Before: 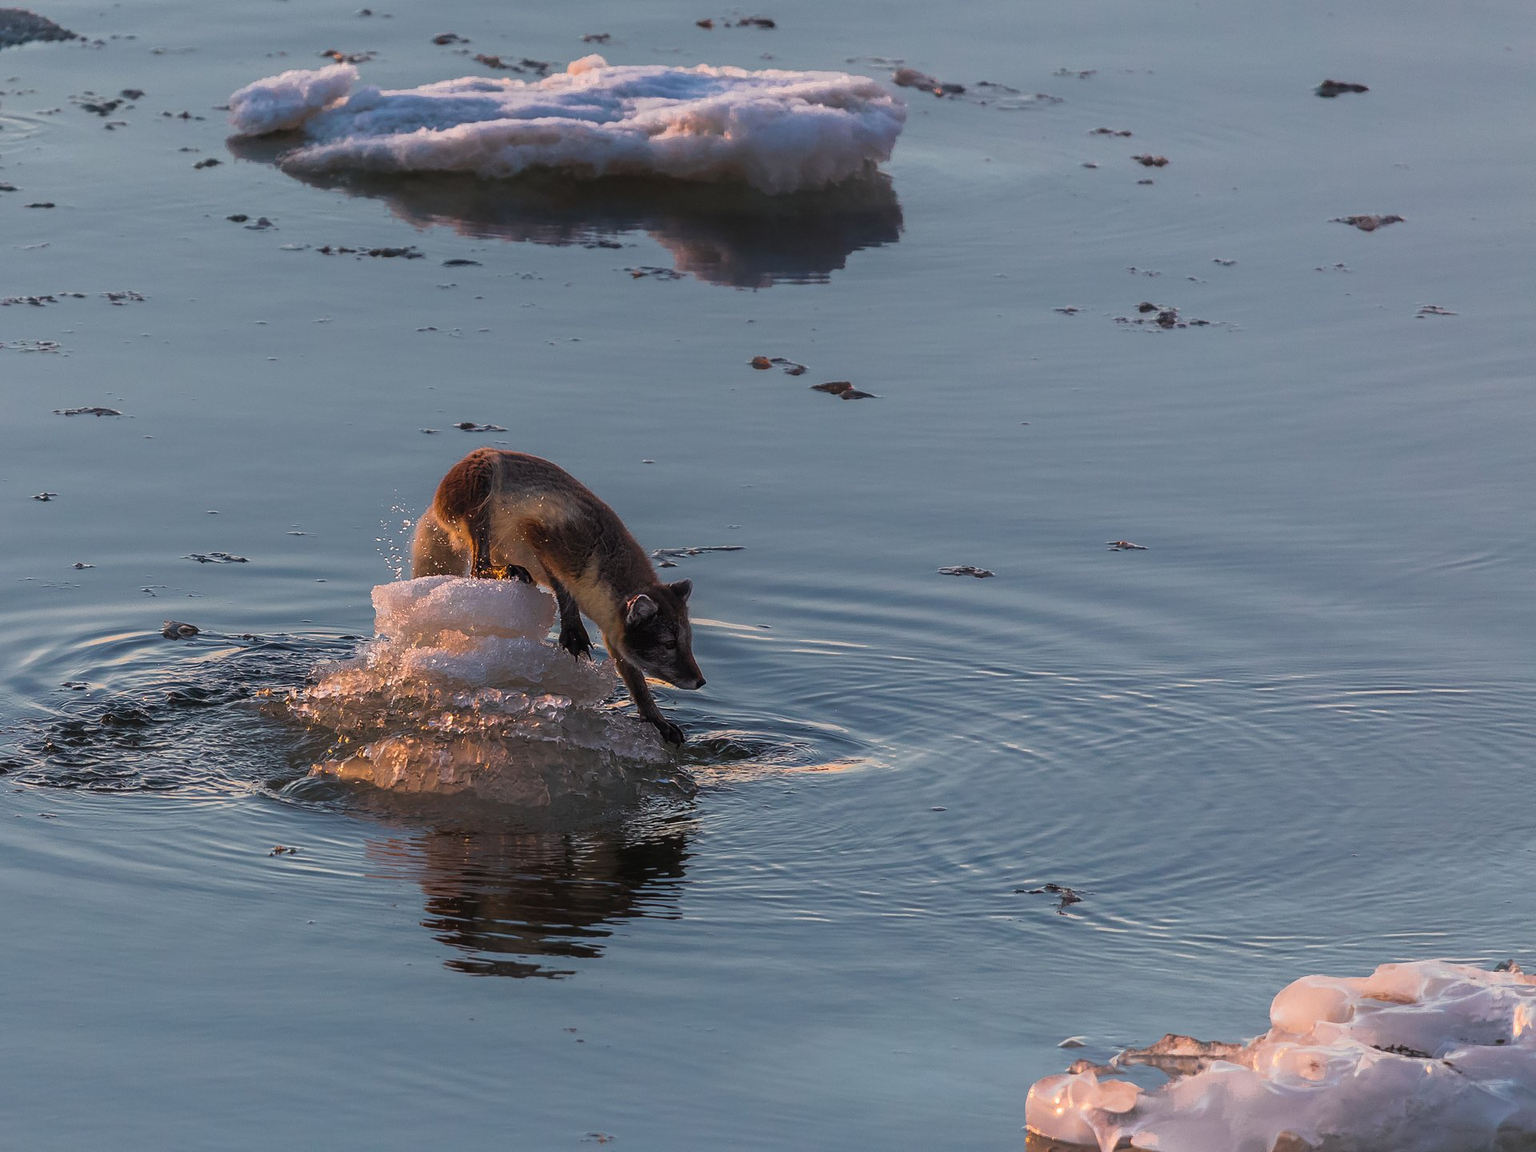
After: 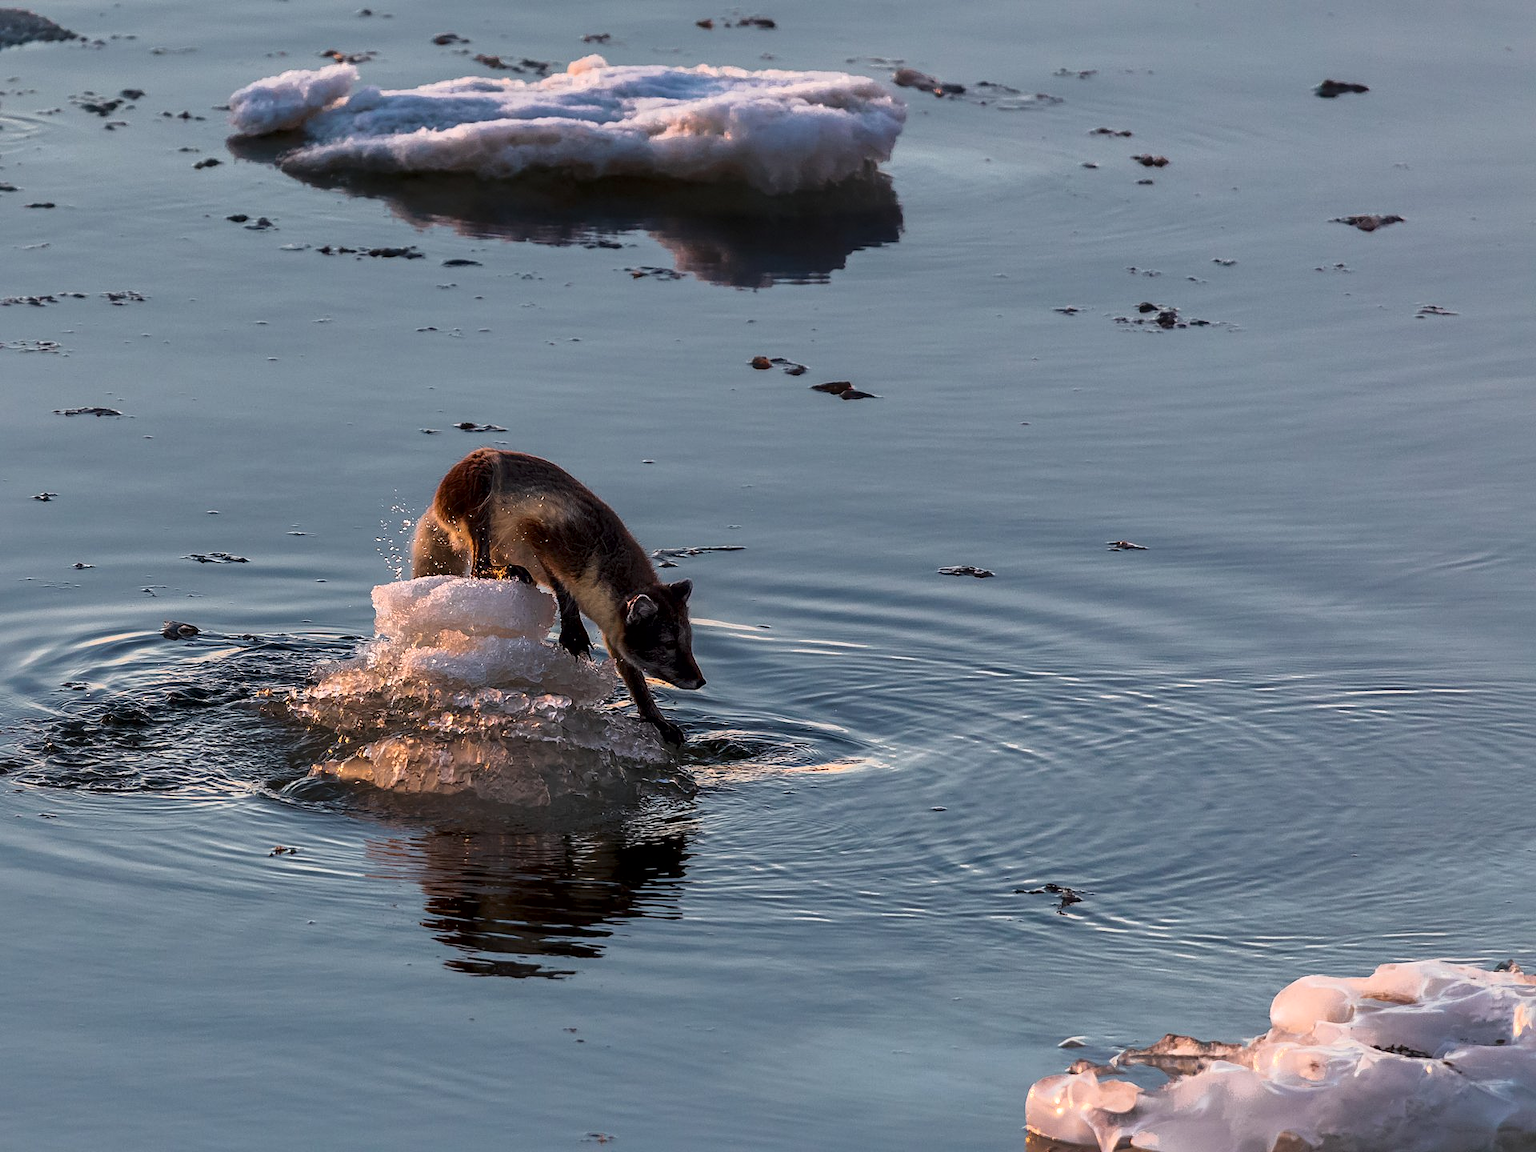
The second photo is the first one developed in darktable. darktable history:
local contrast: mode bilateral grid, contrast 99, coarseness 99, detail 165%, midtone range 0.2
